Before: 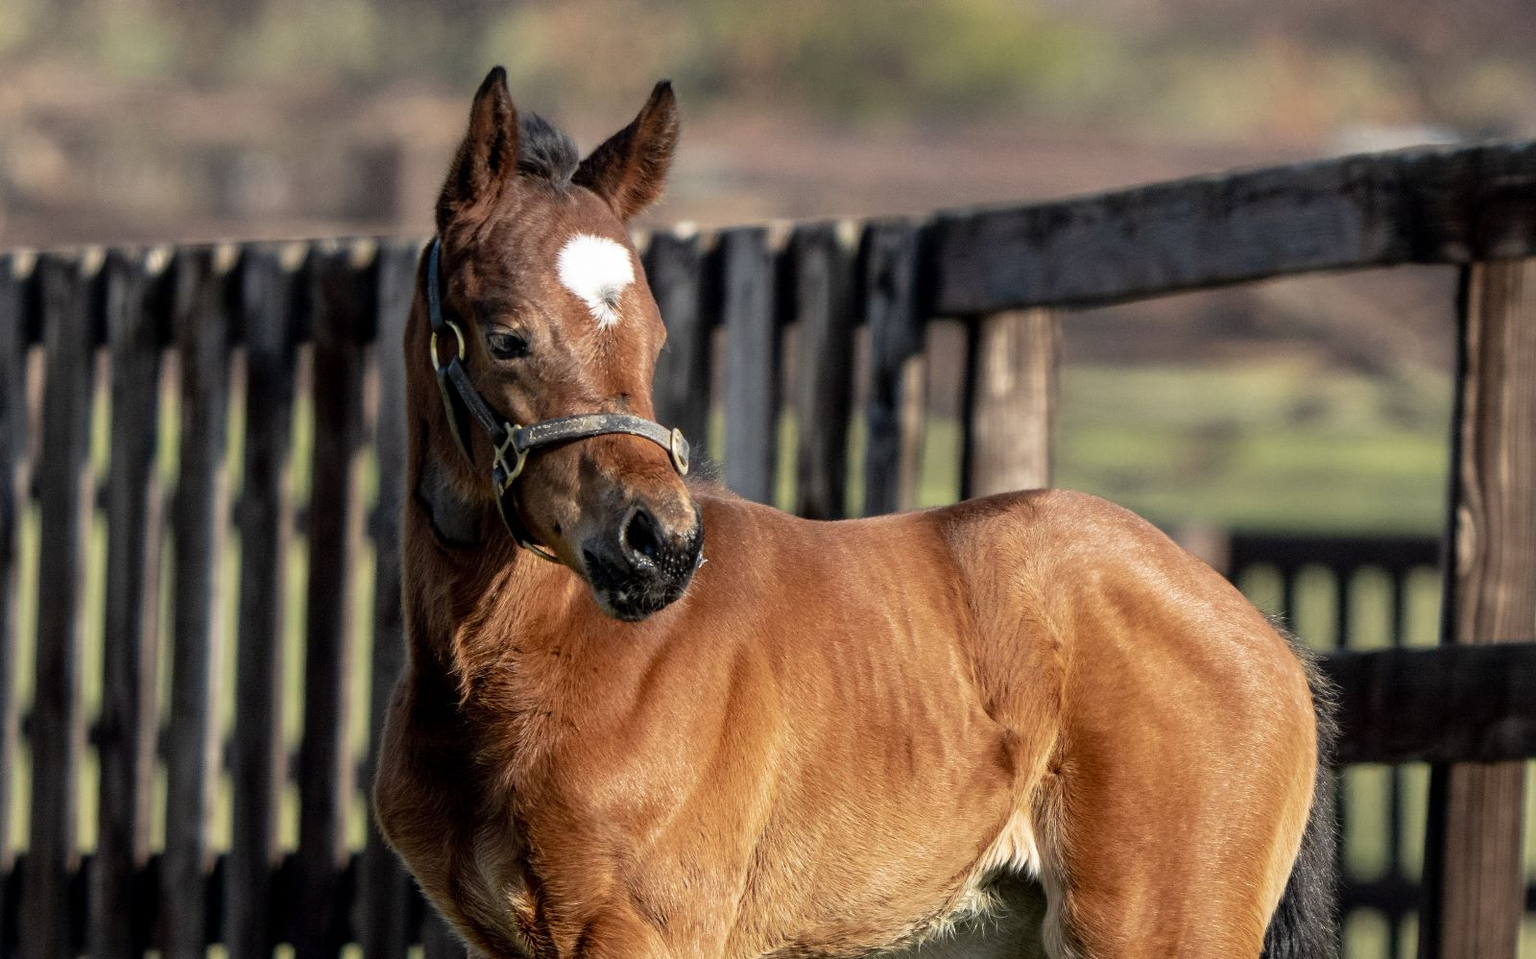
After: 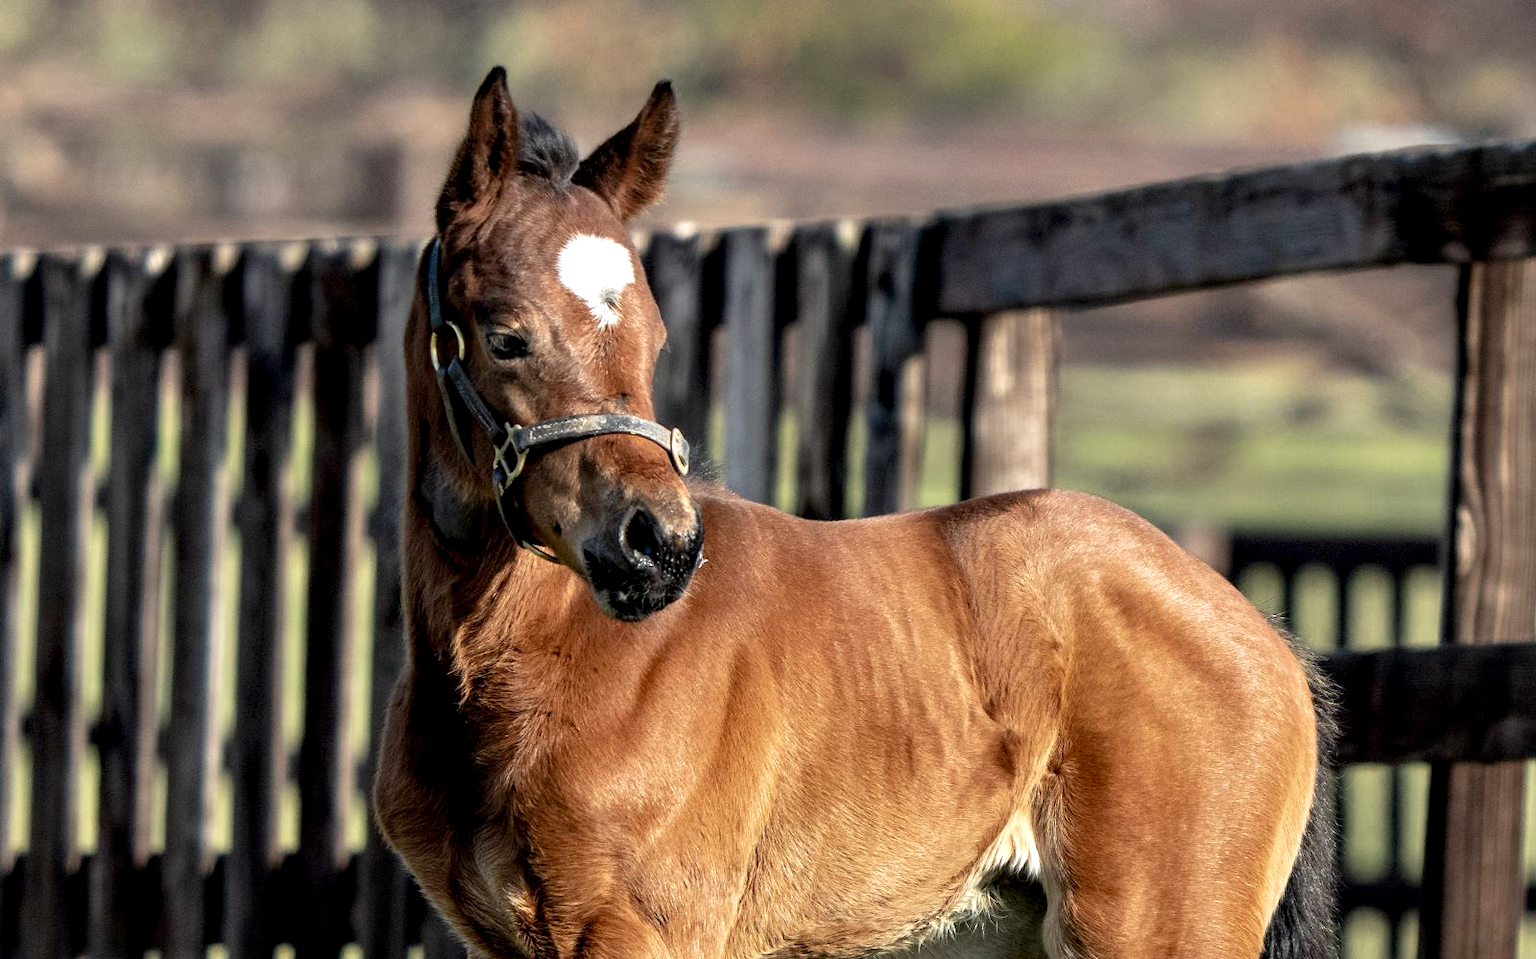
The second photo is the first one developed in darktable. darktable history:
exposure: black level correction 0.001, exposure 0.191 EV, compensate highlight preservation false
shadows and highlights: shadows 12, white point adjustment 1.2, soften with gaussian
contrast equalizer: octaves 7, y [[0.6 ×6], [0.55 ×6], [0 ×6], [0 ×6], [0 ×6]], mix 0.35
